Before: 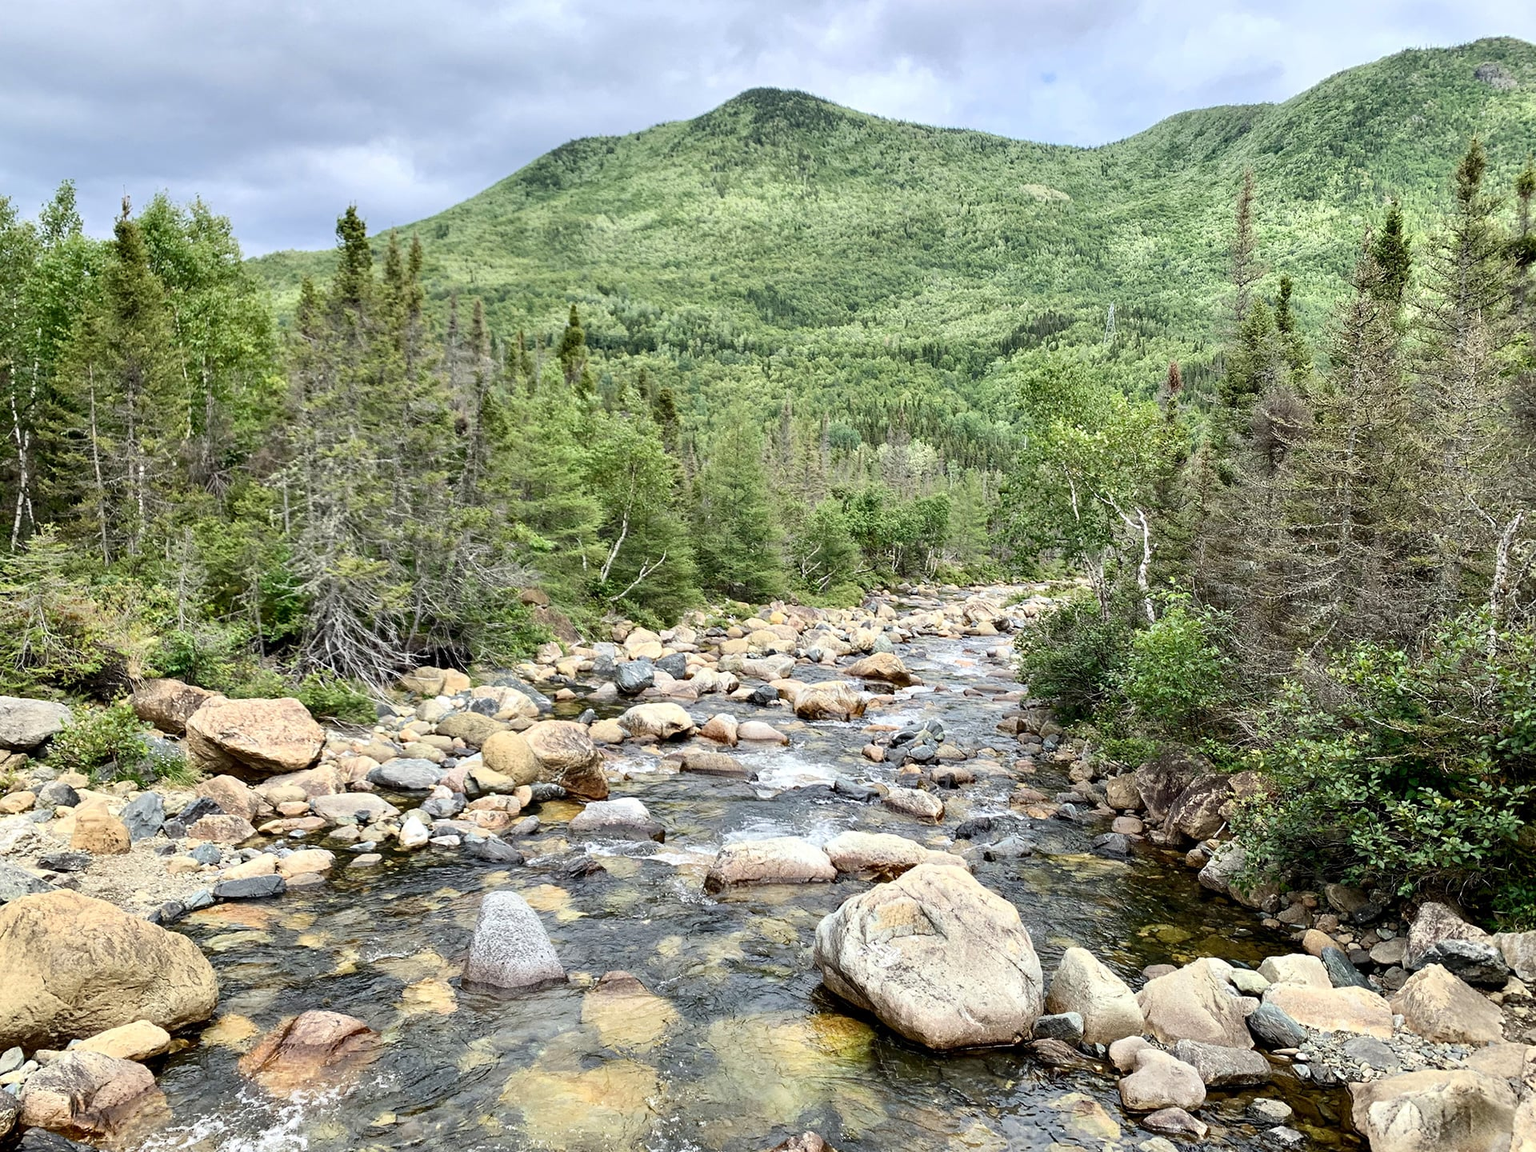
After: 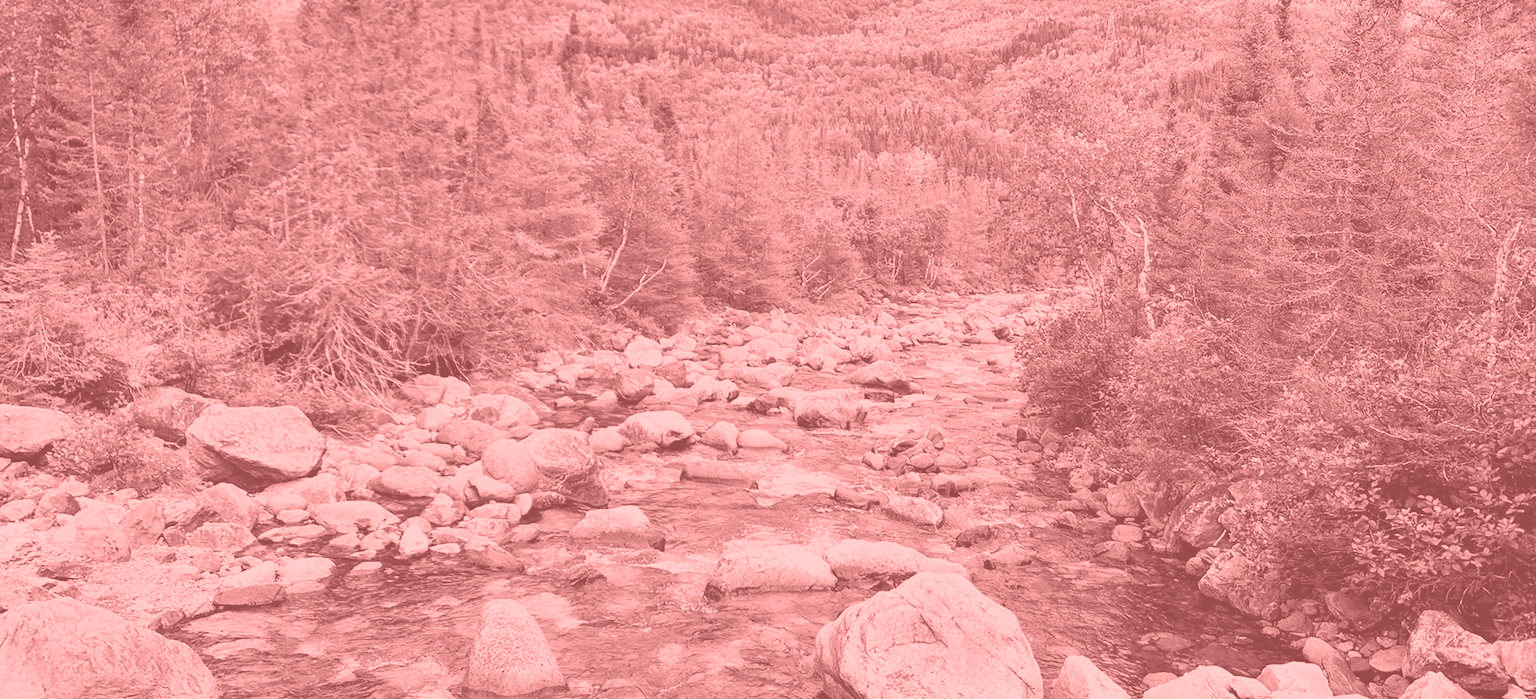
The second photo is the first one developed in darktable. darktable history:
crop and rotate: top 25.357%, bottom 13.942%
contrast brightness saturation: saturation 0.13
colorize: saturation 51%, source mix 50.67%, lightness 50.67%
